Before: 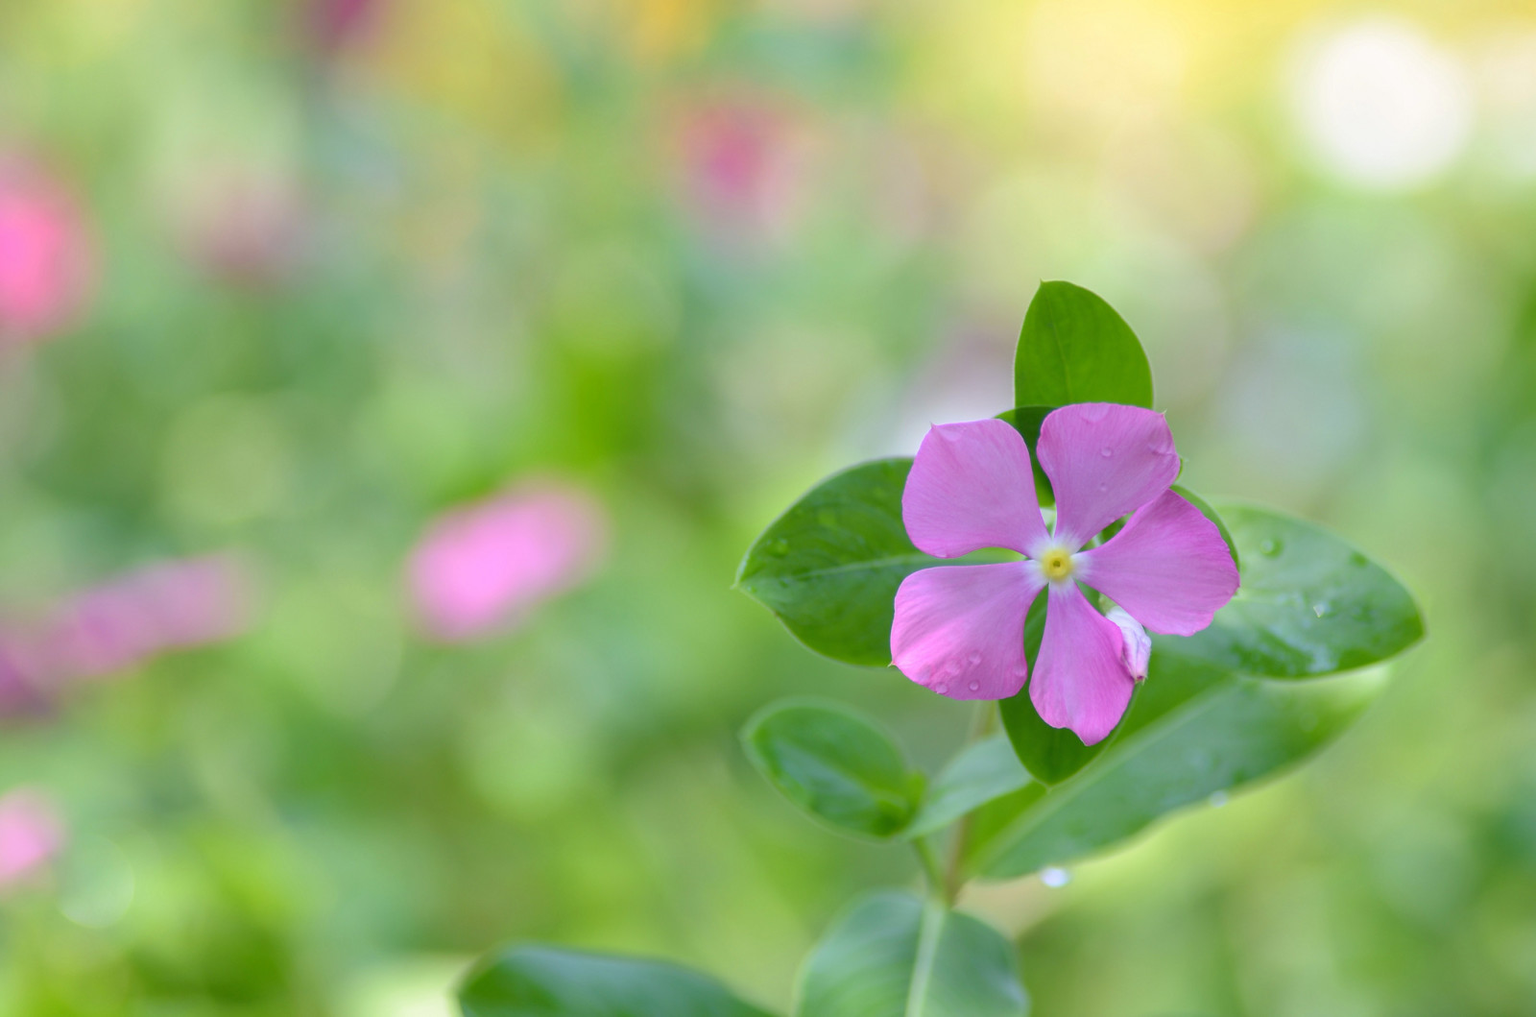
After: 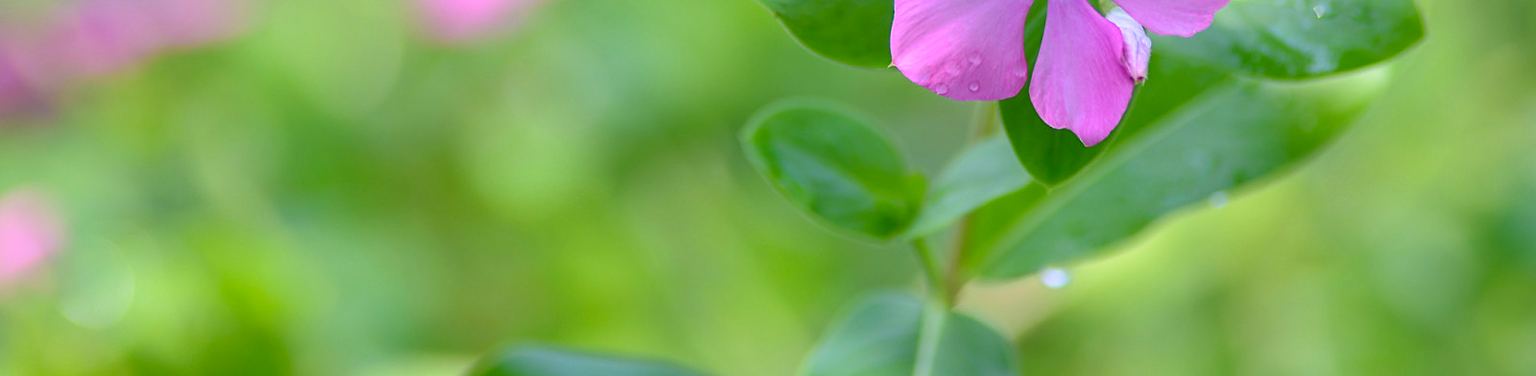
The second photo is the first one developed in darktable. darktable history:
contrast brightness saturation: contrast 0.039, saturation 0.165
crop and rotate: top 59.022%, bottom 3.948%
sharpen: on, module defaults
